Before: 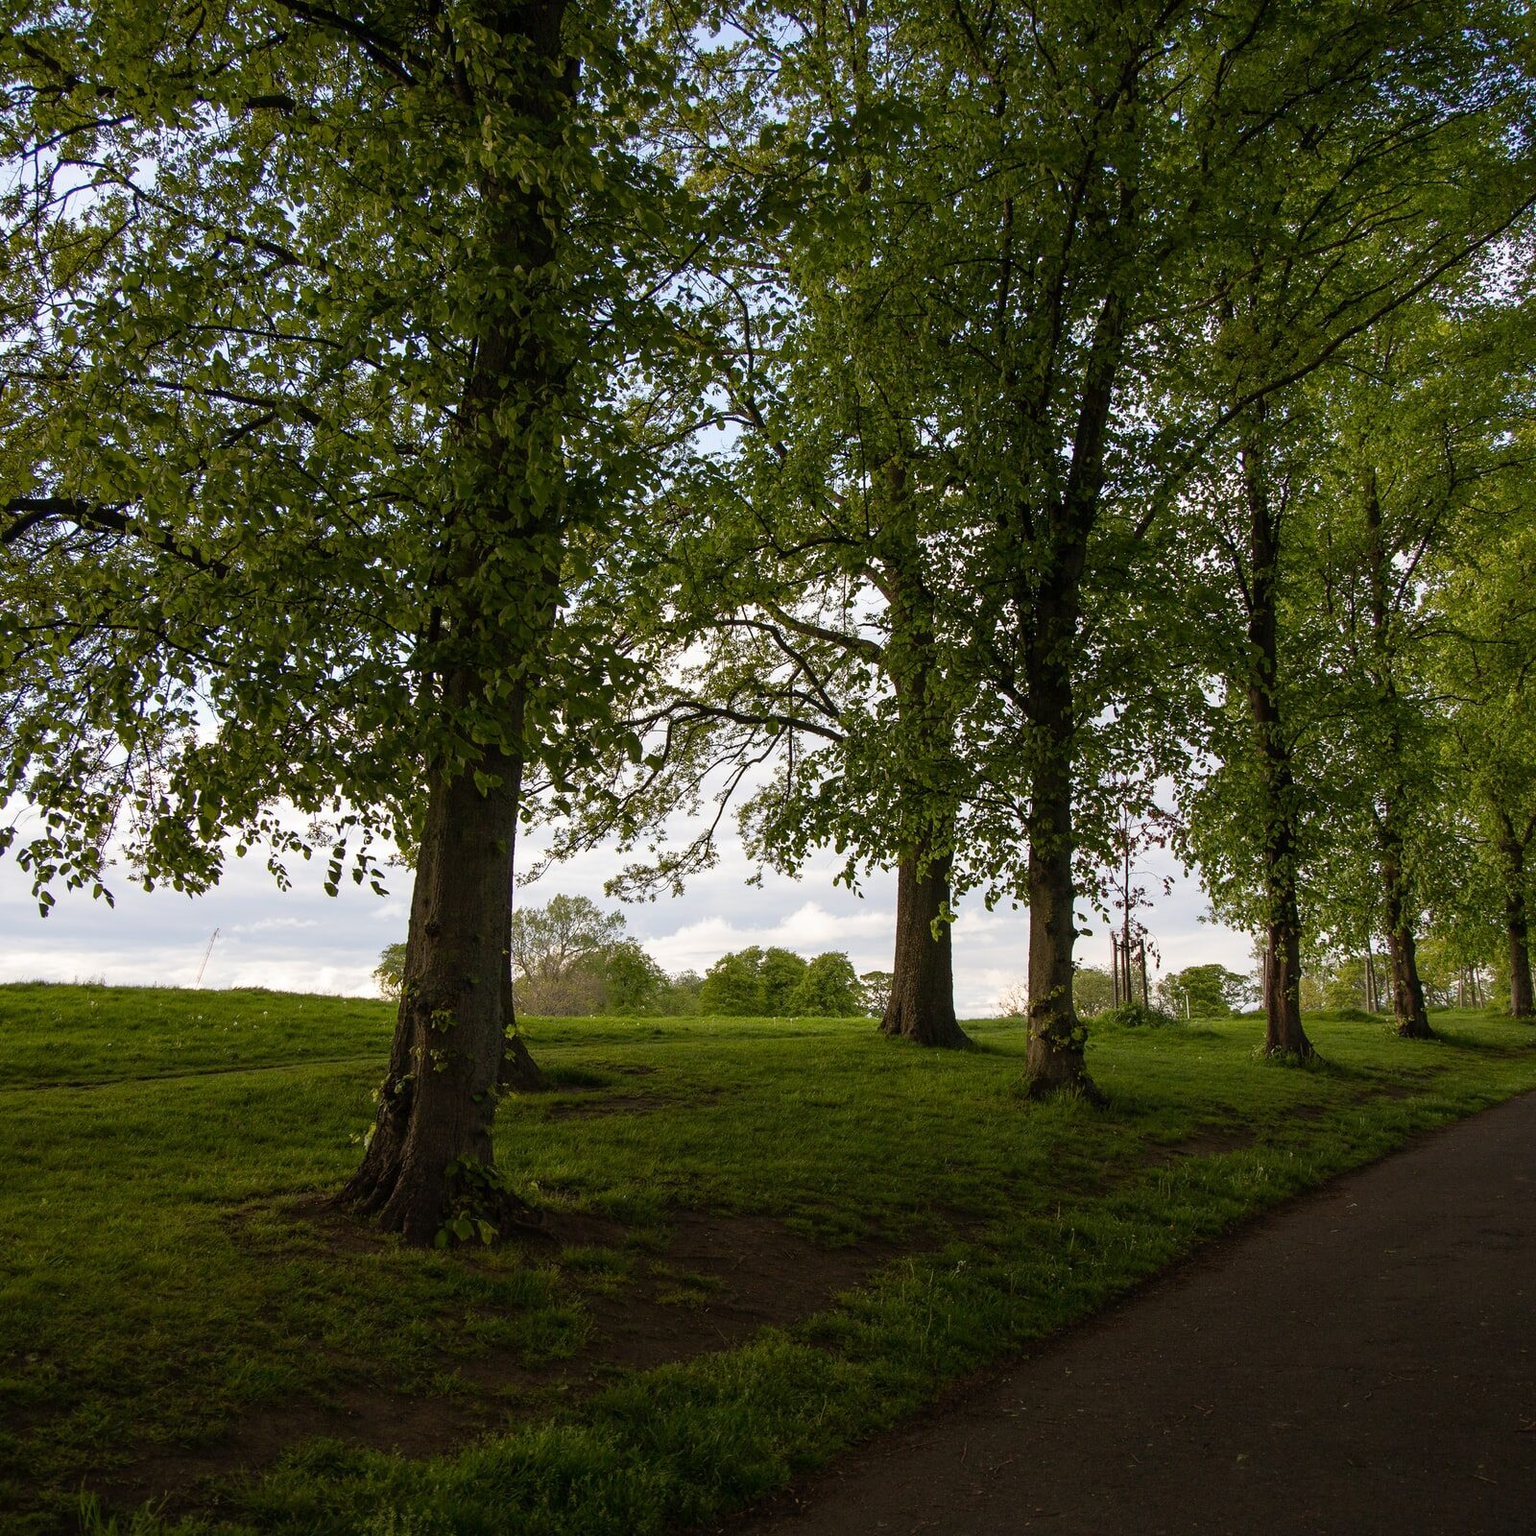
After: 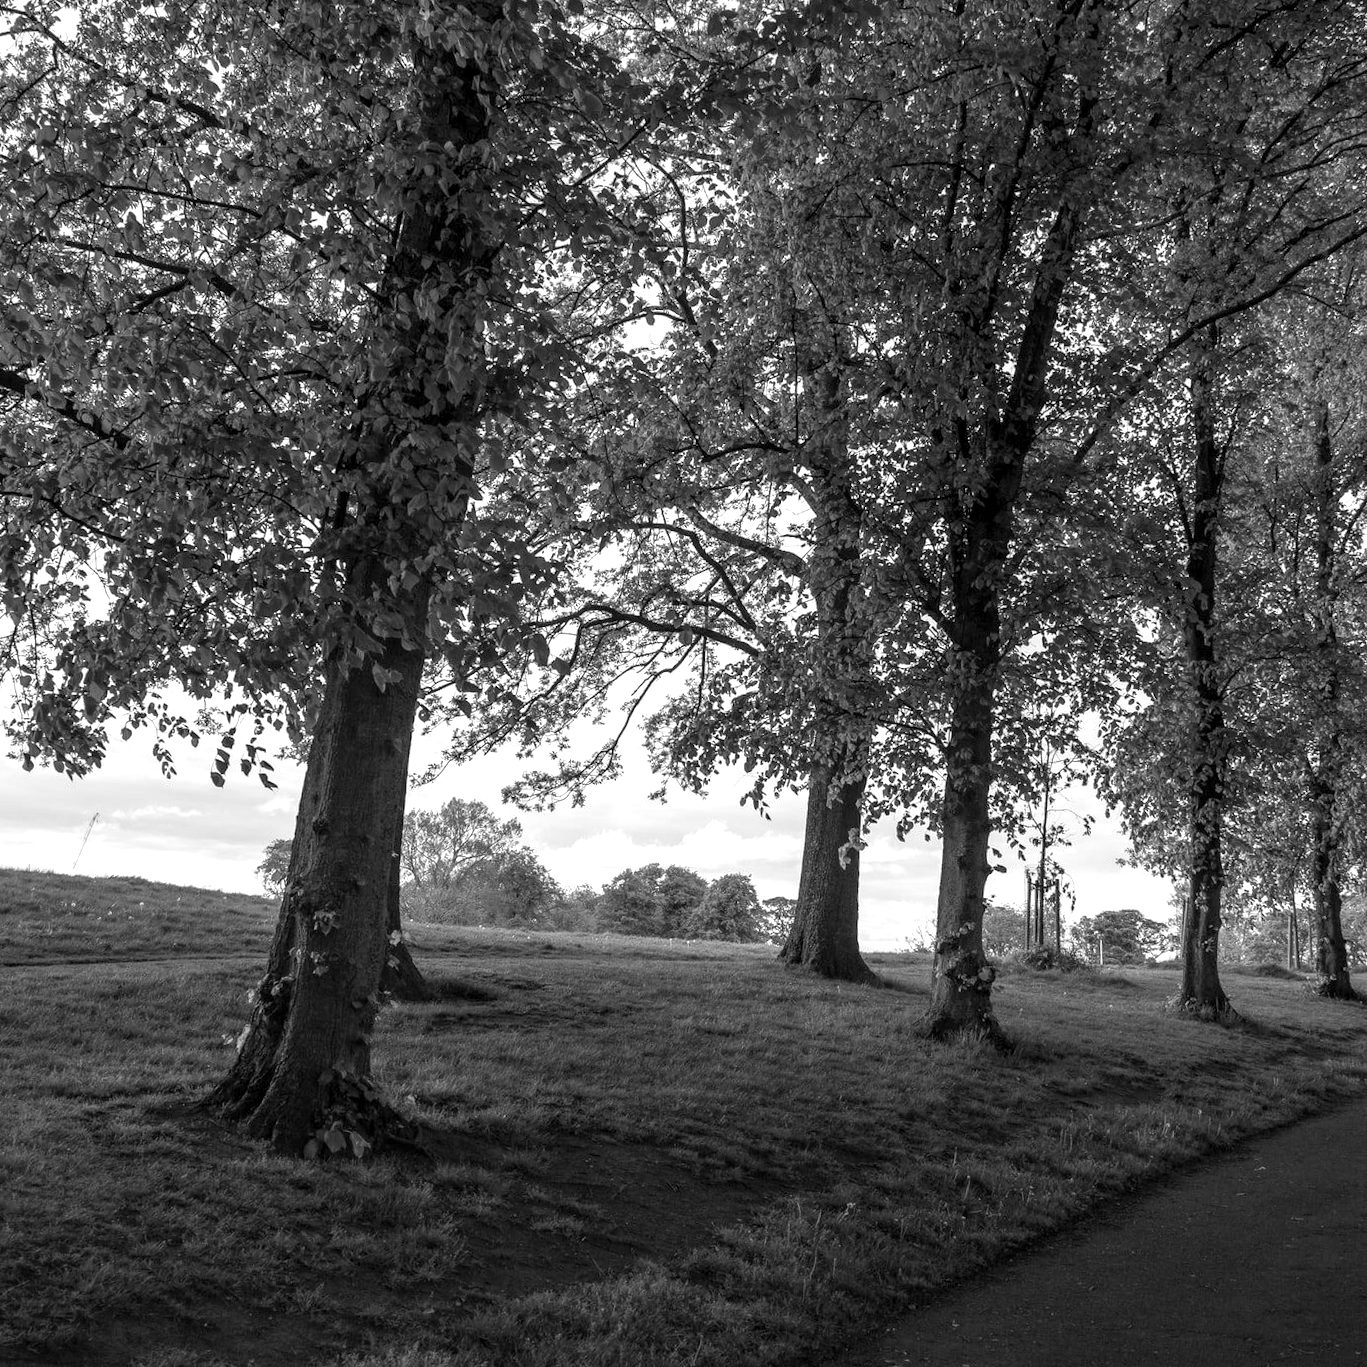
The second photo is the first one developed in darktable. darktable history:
monochrome: on, module defaults
local contrast: on, module defaults
crop and rotate: angle -3.27°, left 5.211%, top 5.211%, right 4.607%, bottom 4.607%
exposure: black level correction 0.001, exposure 0.5 EV, compensate exposure bias true, compensate highlight preservation false
